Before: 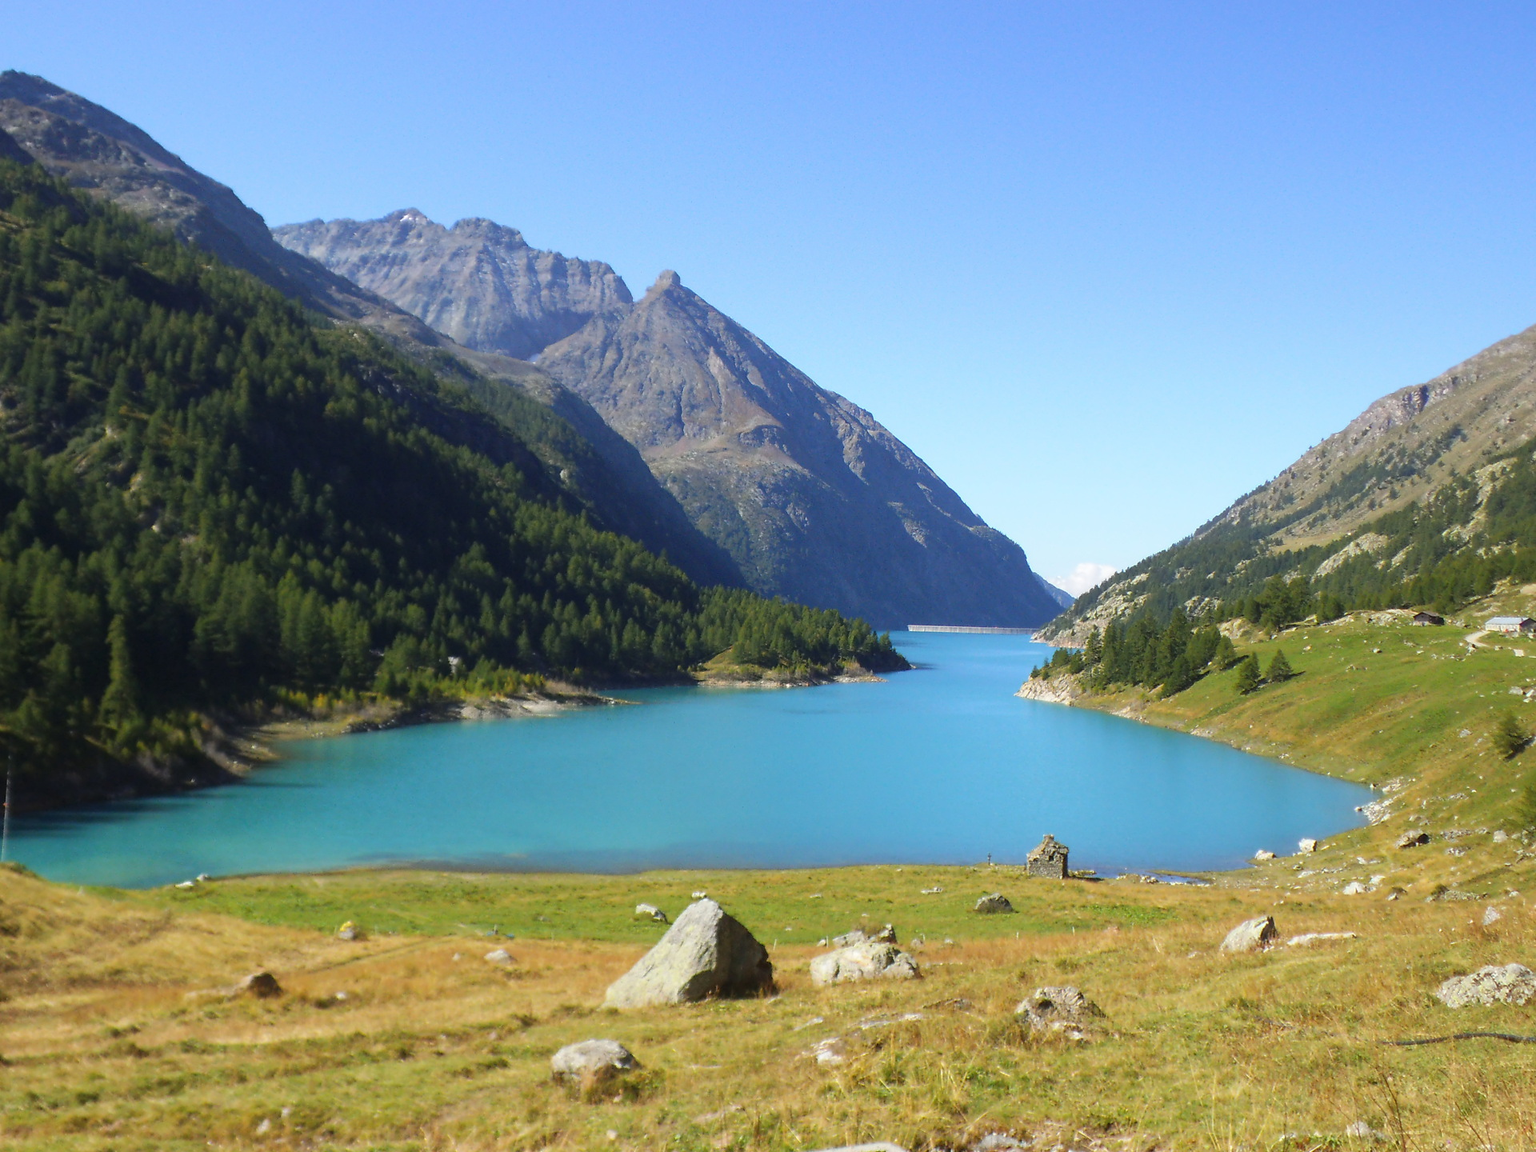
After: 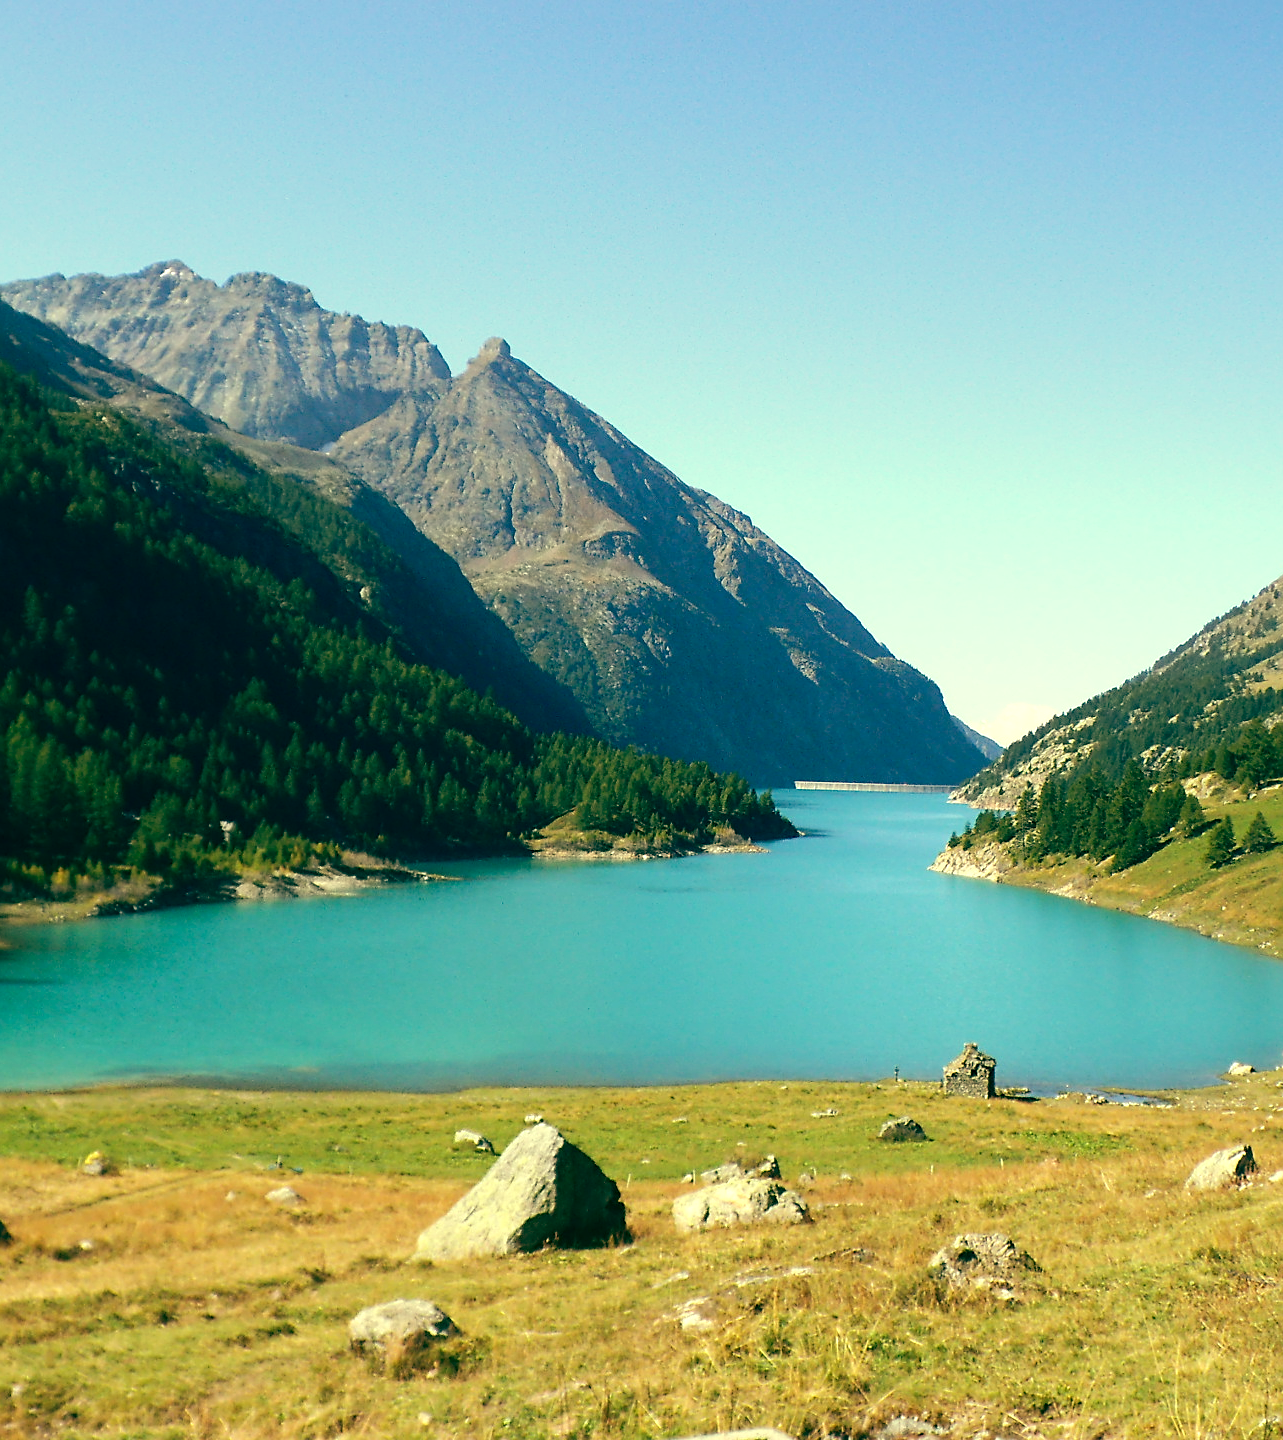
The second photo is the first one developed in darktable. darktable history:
crop and rotate: left 17.732%, right 15.423%
sharpen: on, module defaults
color balance: mode lift, gamma, gain (sRGB), lift [1, 0.69, 1, 1], gamma [1, 1.482, 1, 1], gain [1, 1, 1, 0.802]
tone equalizer: -8 EV -0.417 EV, -7 EV -0.389 EV, -6 EV -0.333 EV, -5 EV -0.222 EV, -3 EV 0.222 EV, -2 EV 0.333 EV, -1 EV 0.389 EV, +0 EV 0.417 EV, edges refinement/feathering 500, mask exposure compensation -1.57 EV, preserve details no
